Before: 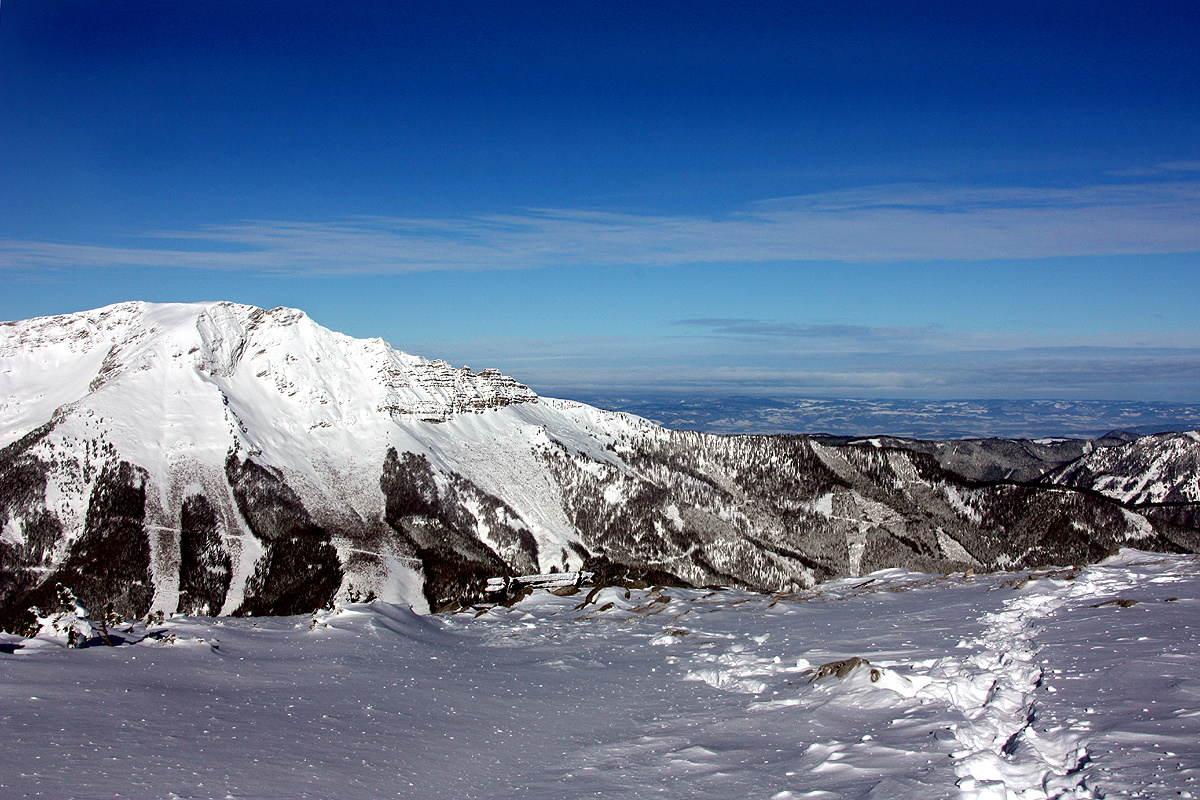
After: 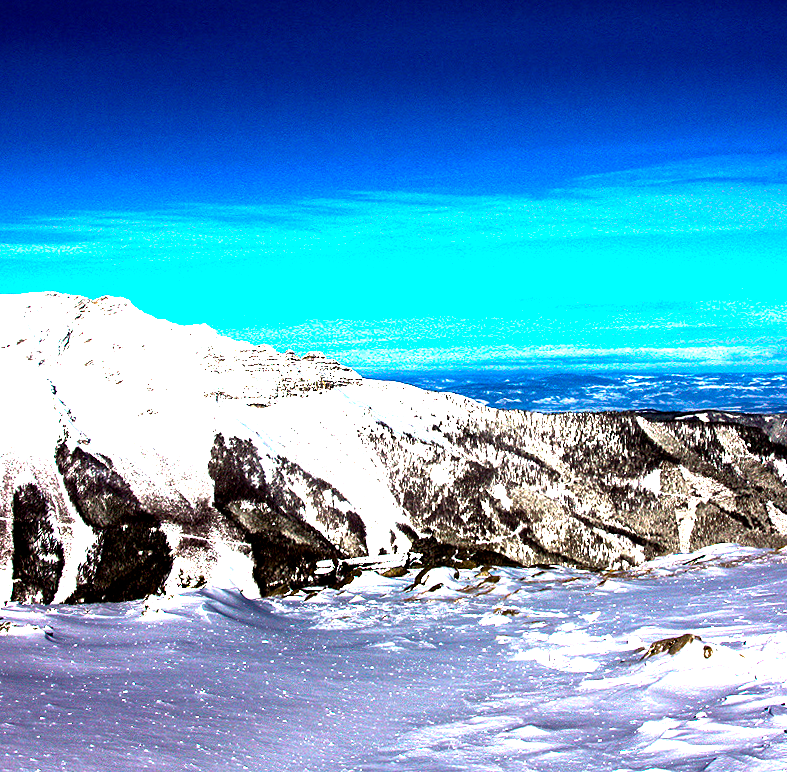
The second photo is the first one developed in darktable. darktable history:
rotate and perspective: rotation -1.32°, lens shift (horizontal) -0.031, crop left 0.015, crop right 0.985, crop top 0.047, crop bottom 0.982
crop and rotate: left 13.409%, right 19.924%
exposure: black level correction 0.001, exposure 0.3 EV, compensate highlight preservation false
color balance rgb: linear chroma grading › shadows -30%, linear chroma grading › global chroma 35%, perceptual saturation grading › global saturation 75%, perceptual saturation grading › shadows -30%, perceptual brilliance grading › highlights 75%, perceptual brilliance grading › shadows -30%, global vibrance 35%
